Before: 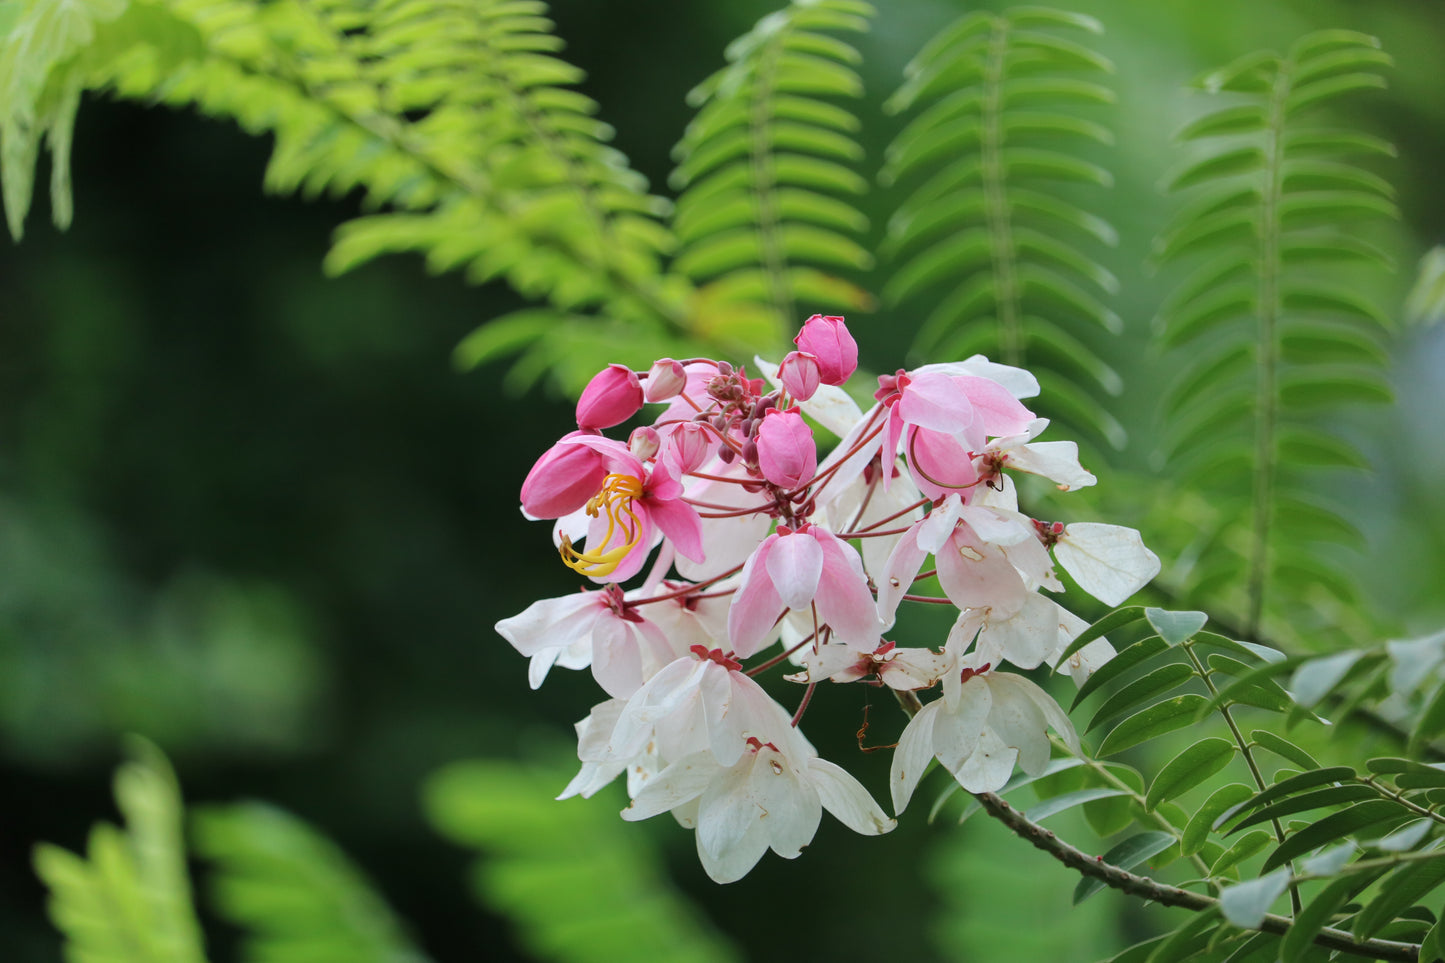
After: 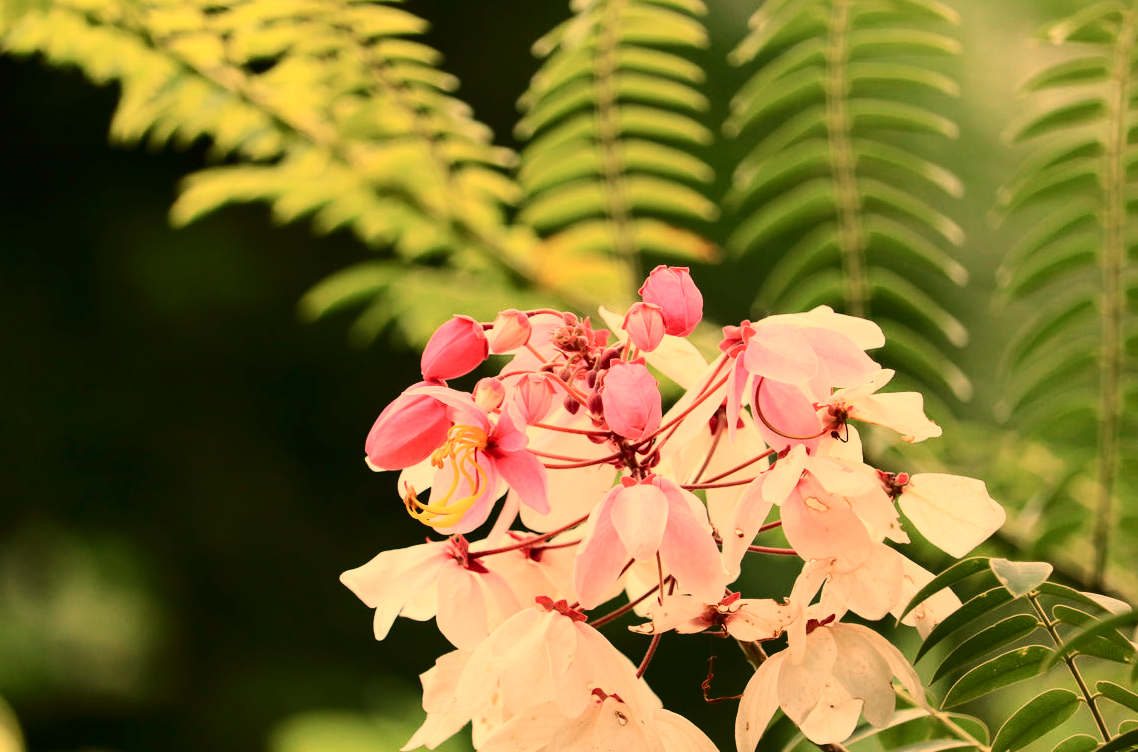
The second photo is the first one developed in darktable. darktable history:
crop and rotate: left 10.77%, top 5.1%, right 10.41%, bottom 16.76%
white balance: red 1.467, blue 0.684
contrast brightness saturation: contrast 0.28
